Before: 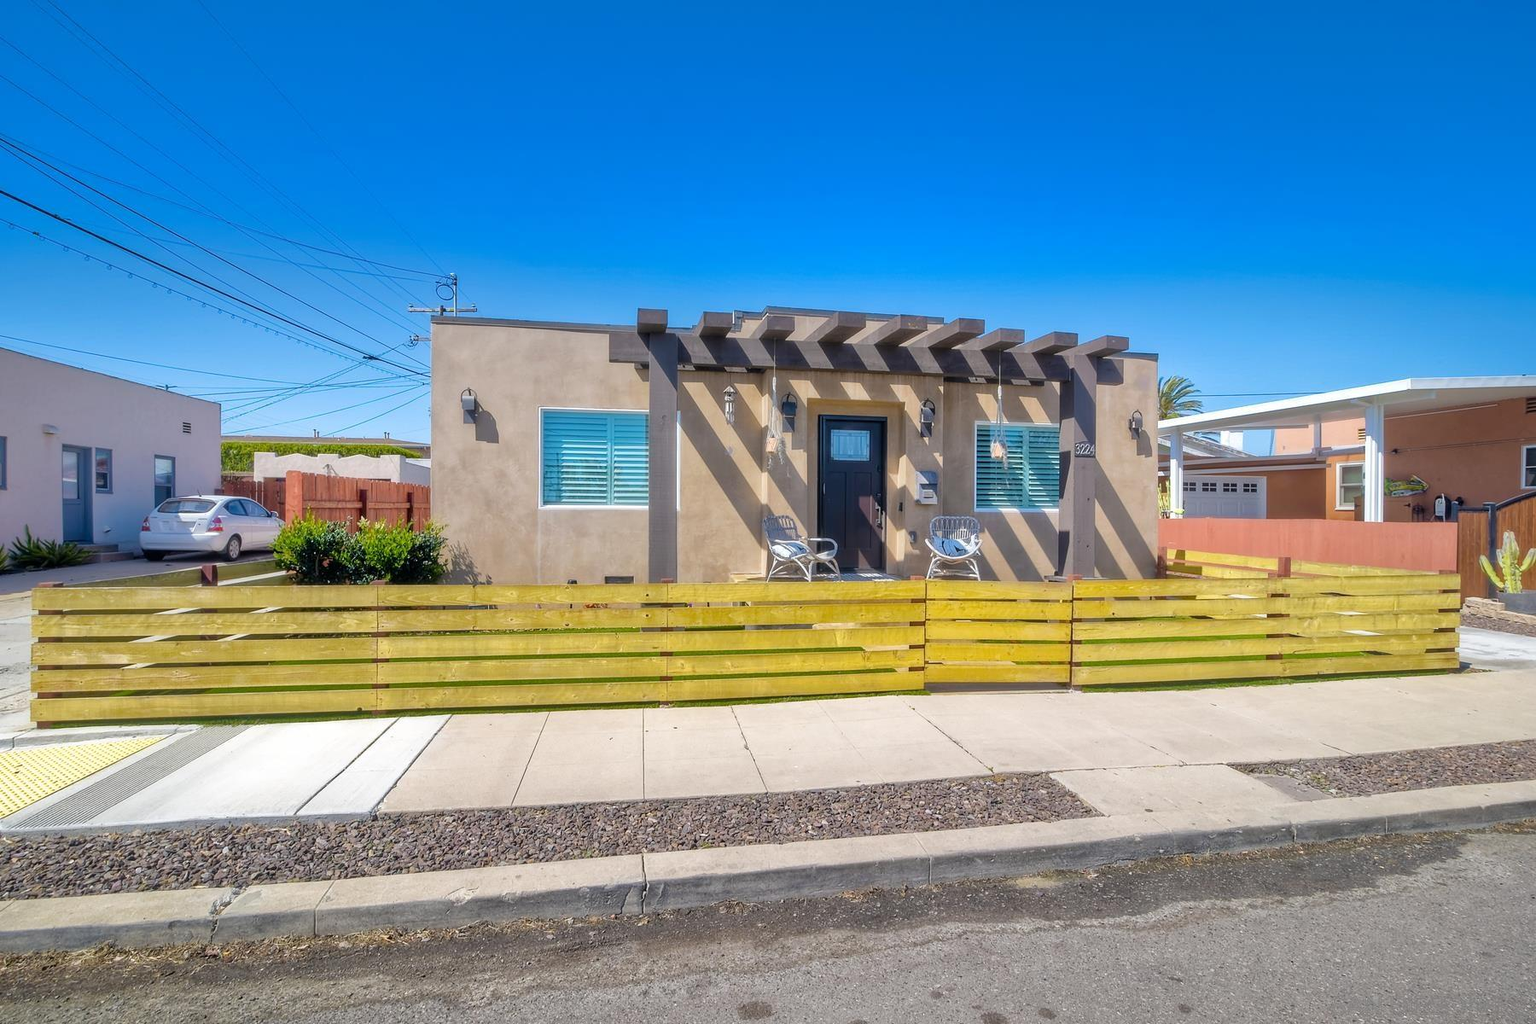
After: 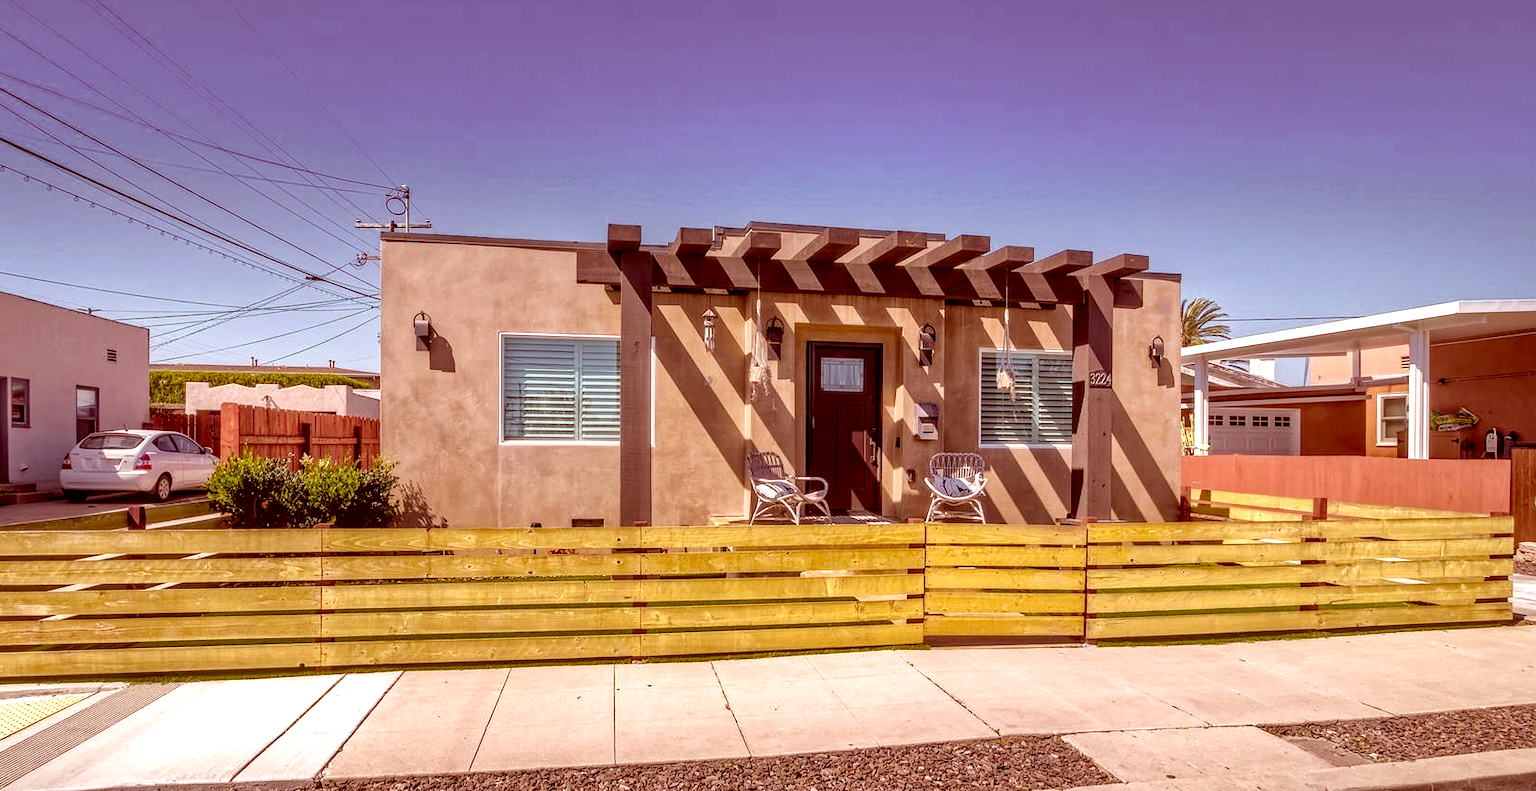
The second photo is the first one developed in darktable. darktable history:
exposure: compensate highlight preservation false
color correction: highlights a* 9.03, highlights b* 8.71, shadows a* 40, shadows b* 40, saturation 0.8
crop: left 5.596%, top 10.314%, right 3.534%, bottom 19.395%
contrast equalizer: y [[0.5, 0.5, 0.468, 0.5, 0.5, 0.5], [0.5 ×6], [0.5 ×6], [0 ×6], [0 ×6]]
local contrast: highlights 60%, shadows 60%, detail 160%
haze removal: compatibility mode true, adaptive false
